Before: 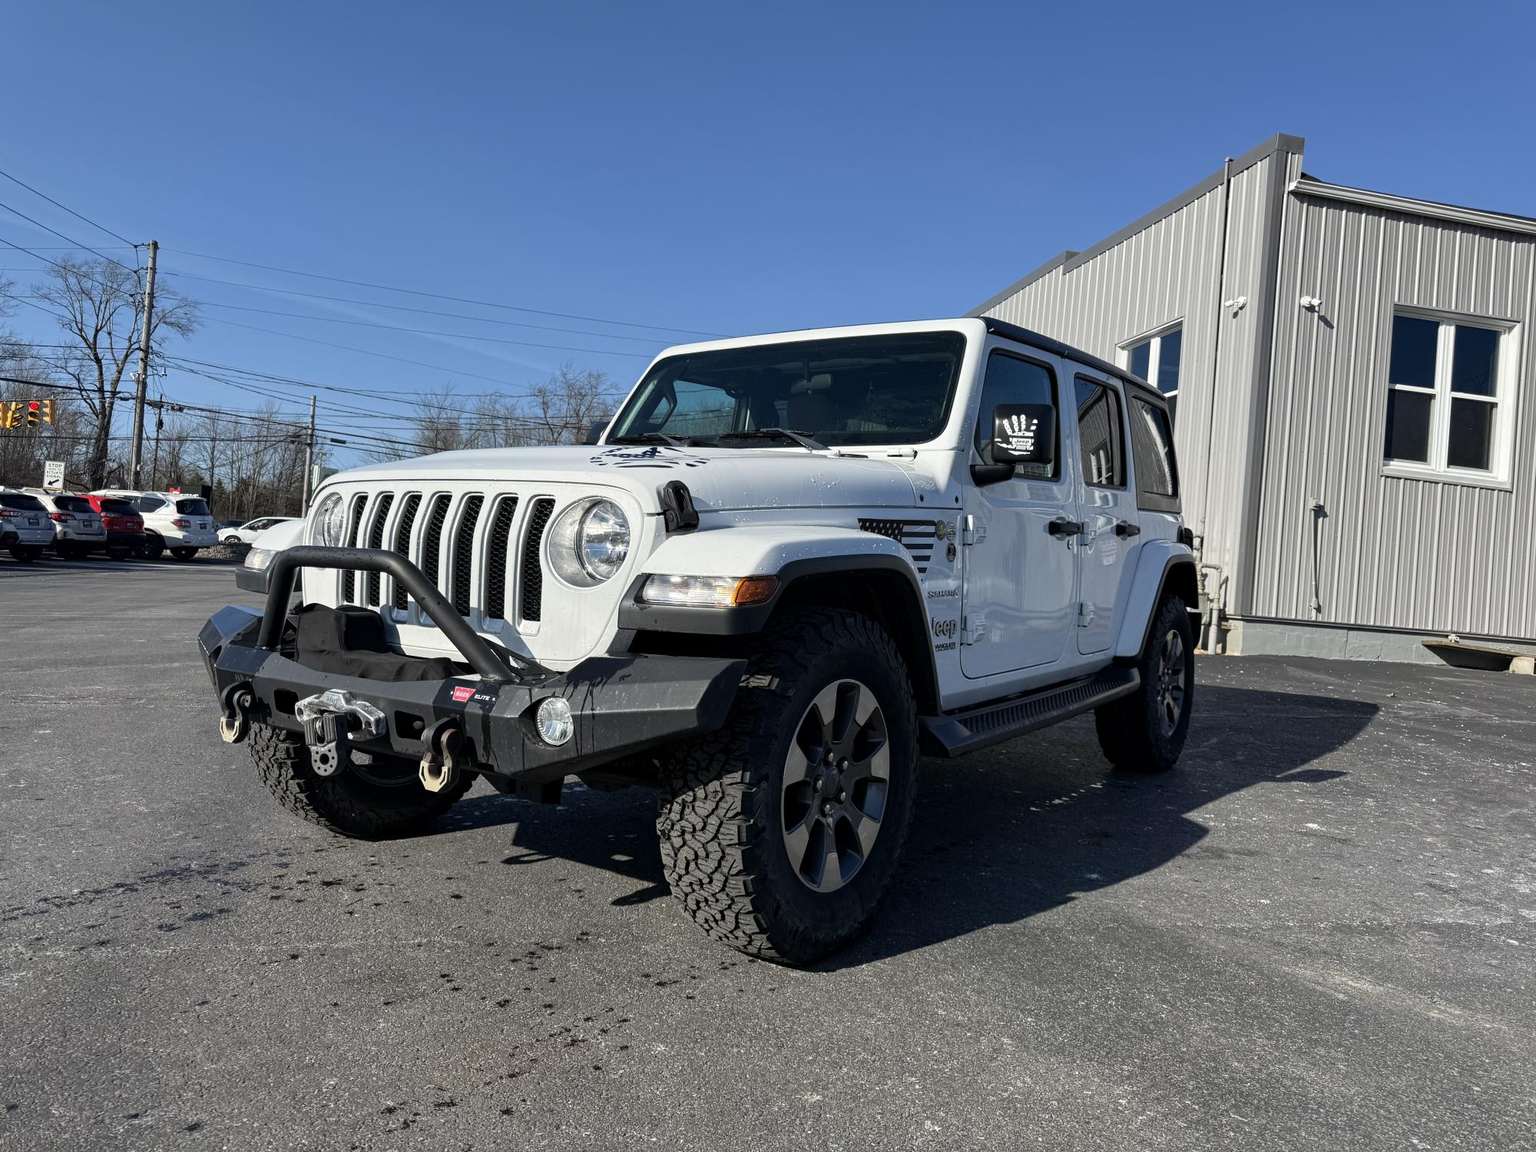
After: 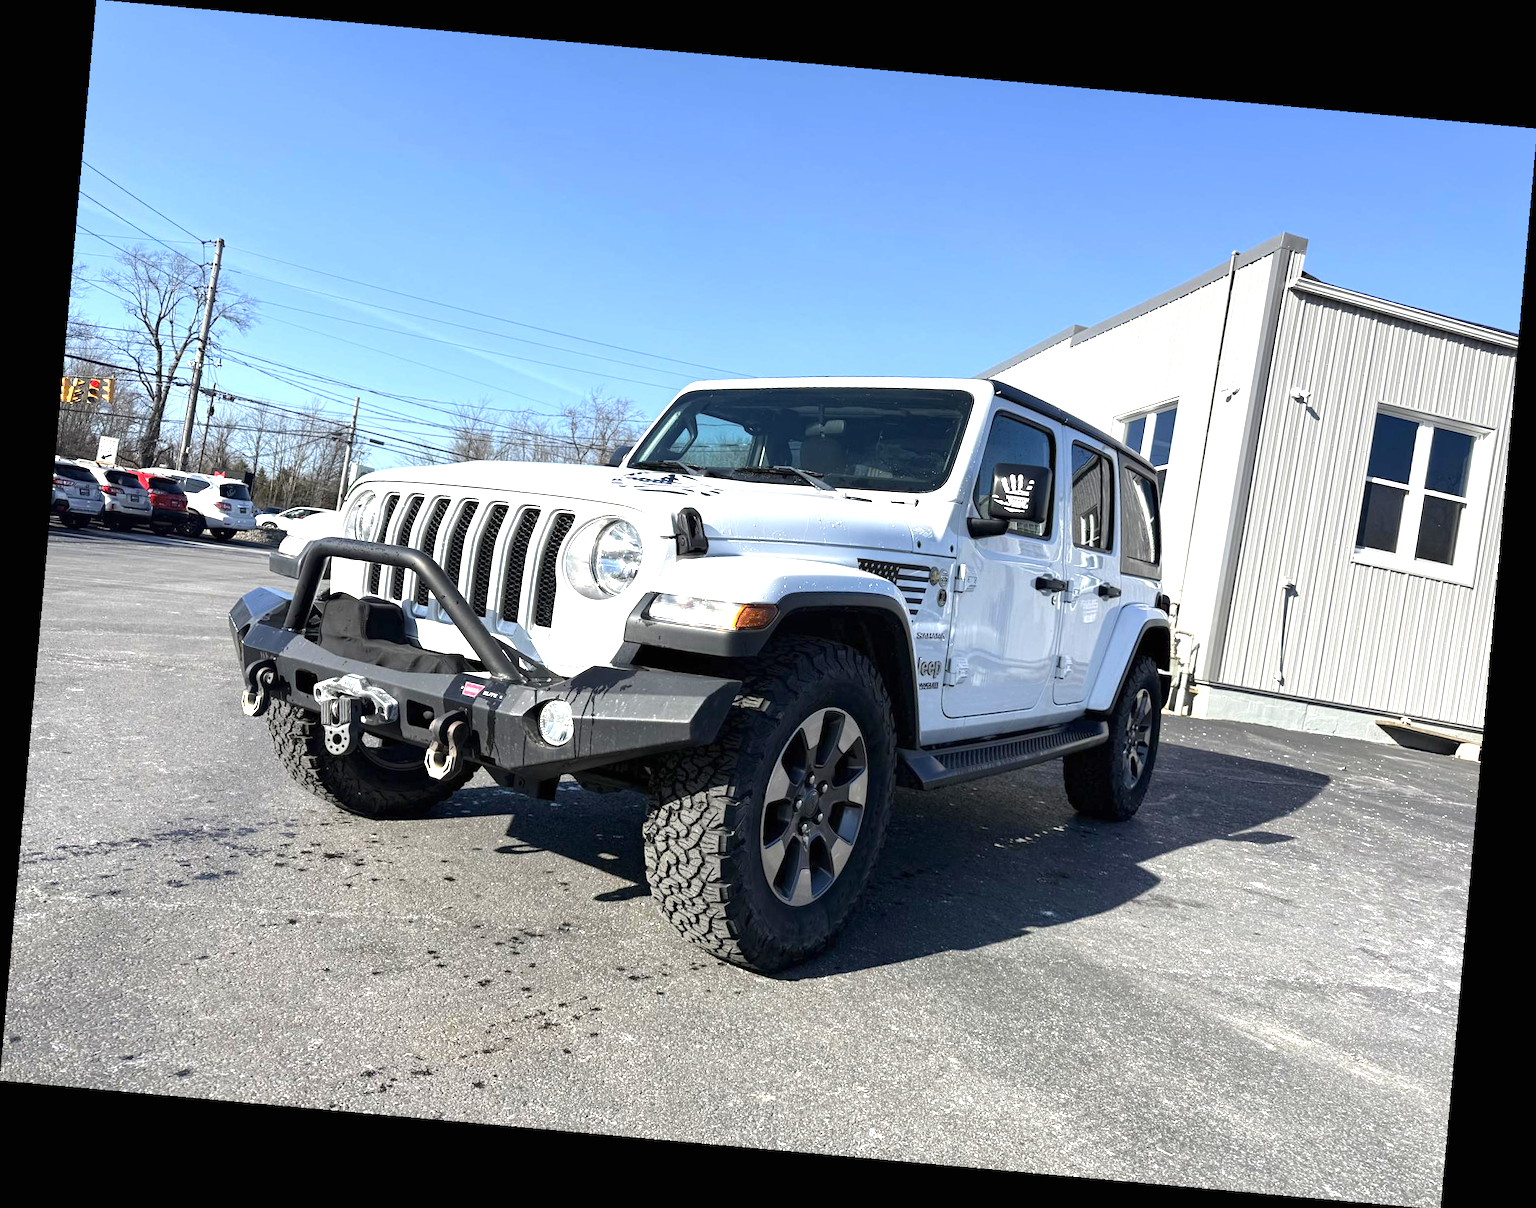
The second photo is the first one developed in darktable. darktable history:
exposure: black level correction 0, exposure 1.3 EV, compensate exposure bias true, compensate highlight preservation false
rotate and perspective: rotation 5.12°, automatic cropping off
